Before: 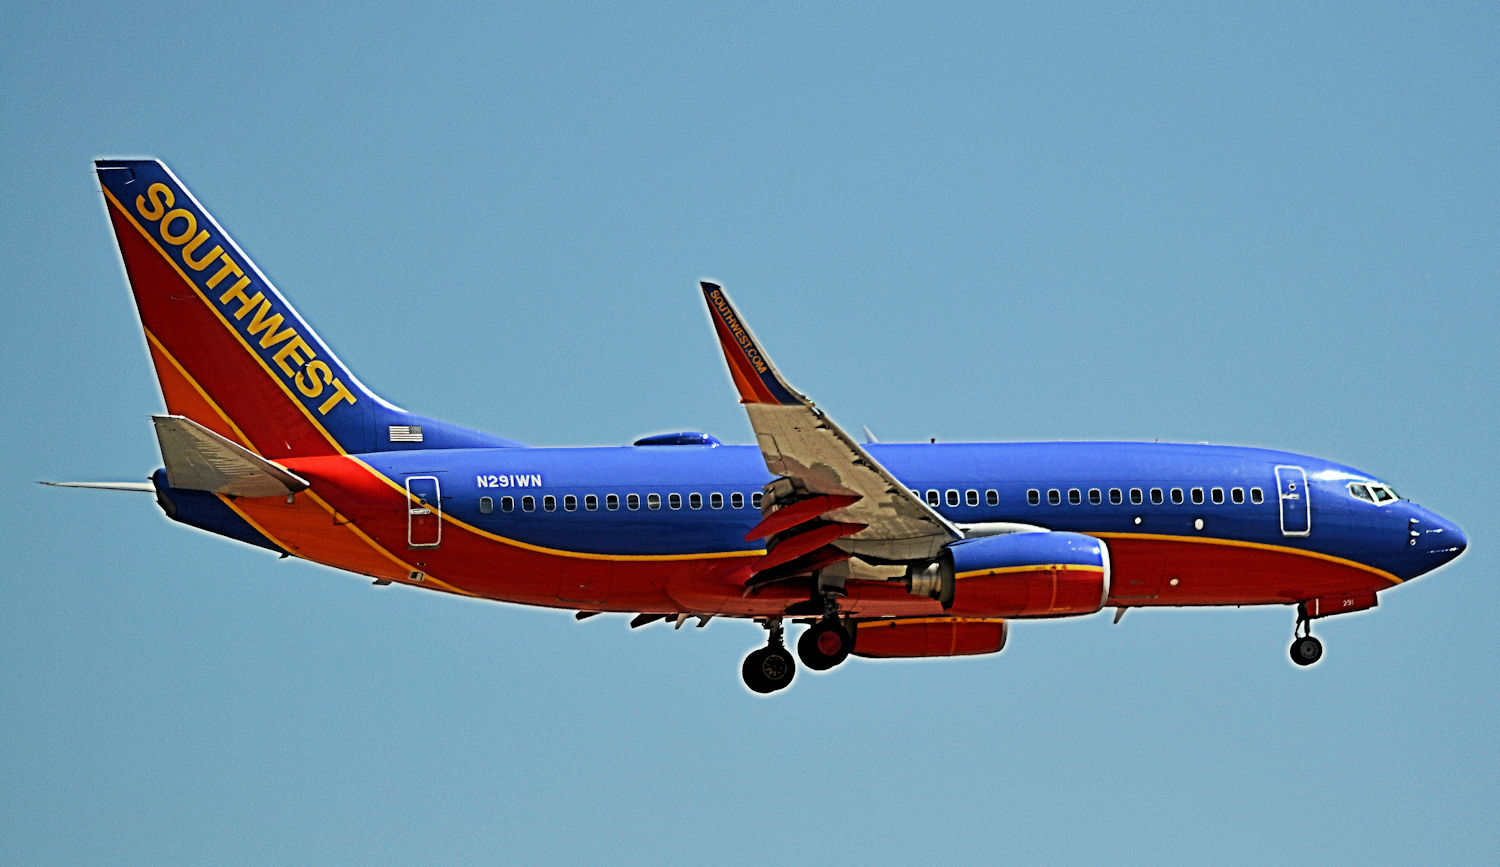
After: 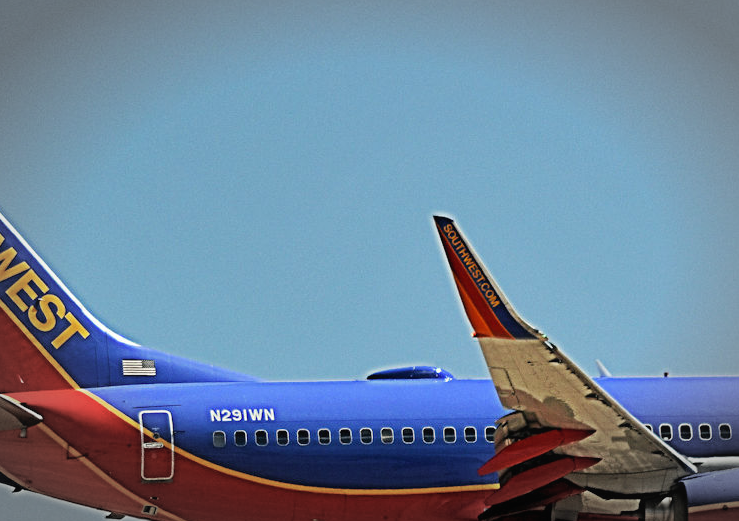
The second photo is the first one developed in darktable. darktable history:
bloom: on, module defaults
crop: left 17.835%, top 7.675%, right 32.881%, bottom 32.213%
vignetting: fall-off start 79.43%, saturation -0.649, width/height ratio 1.327, unbound false
